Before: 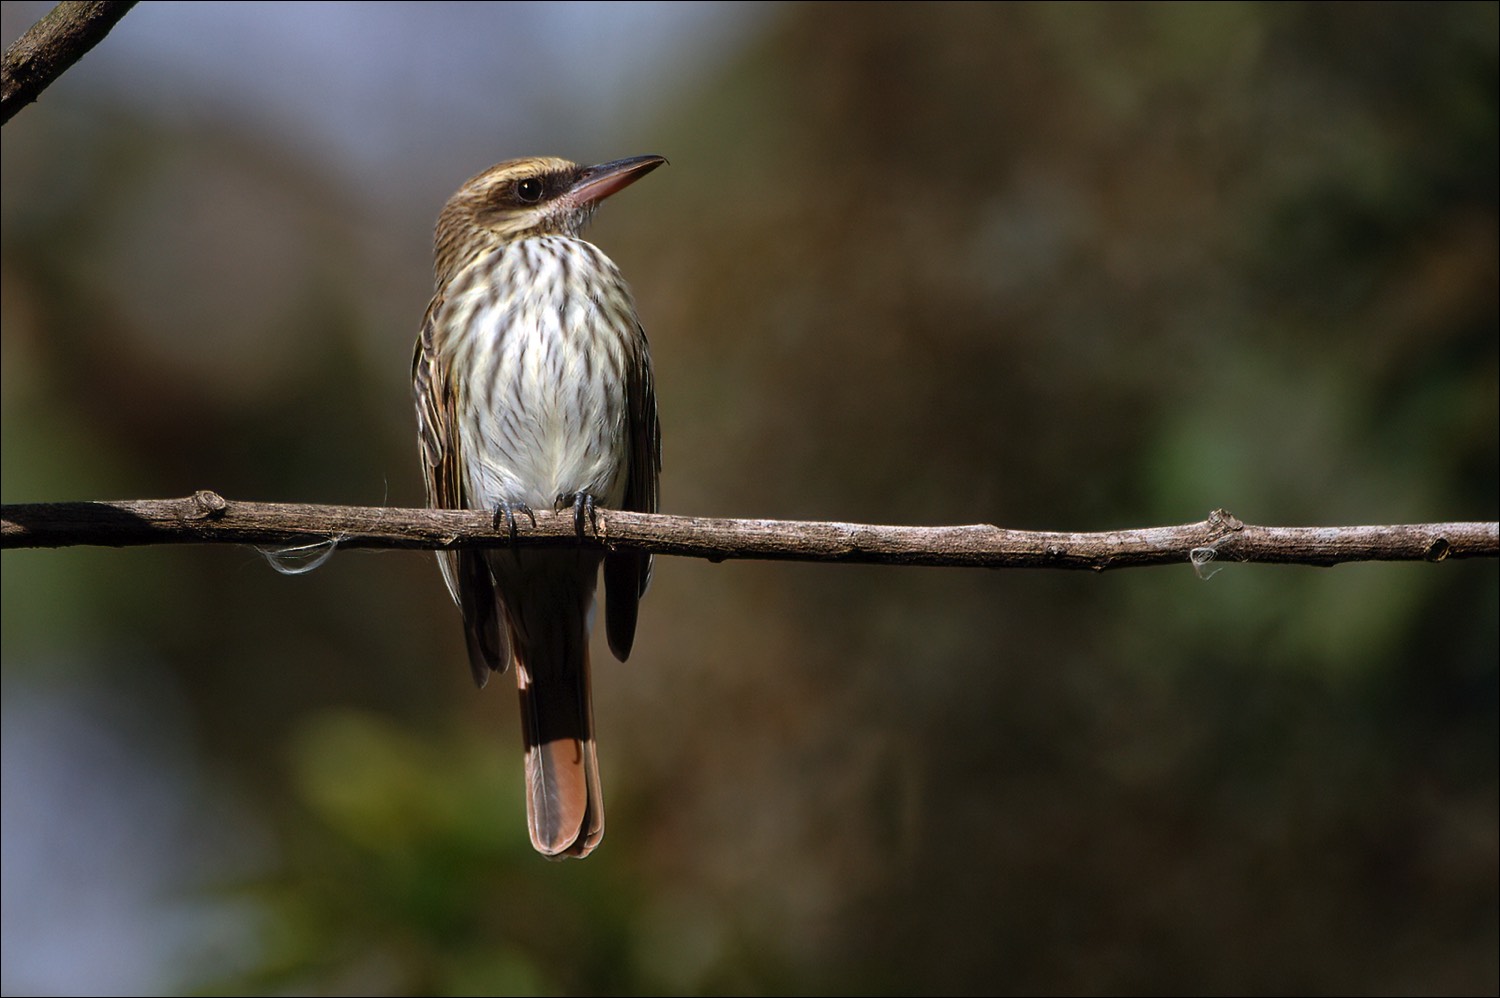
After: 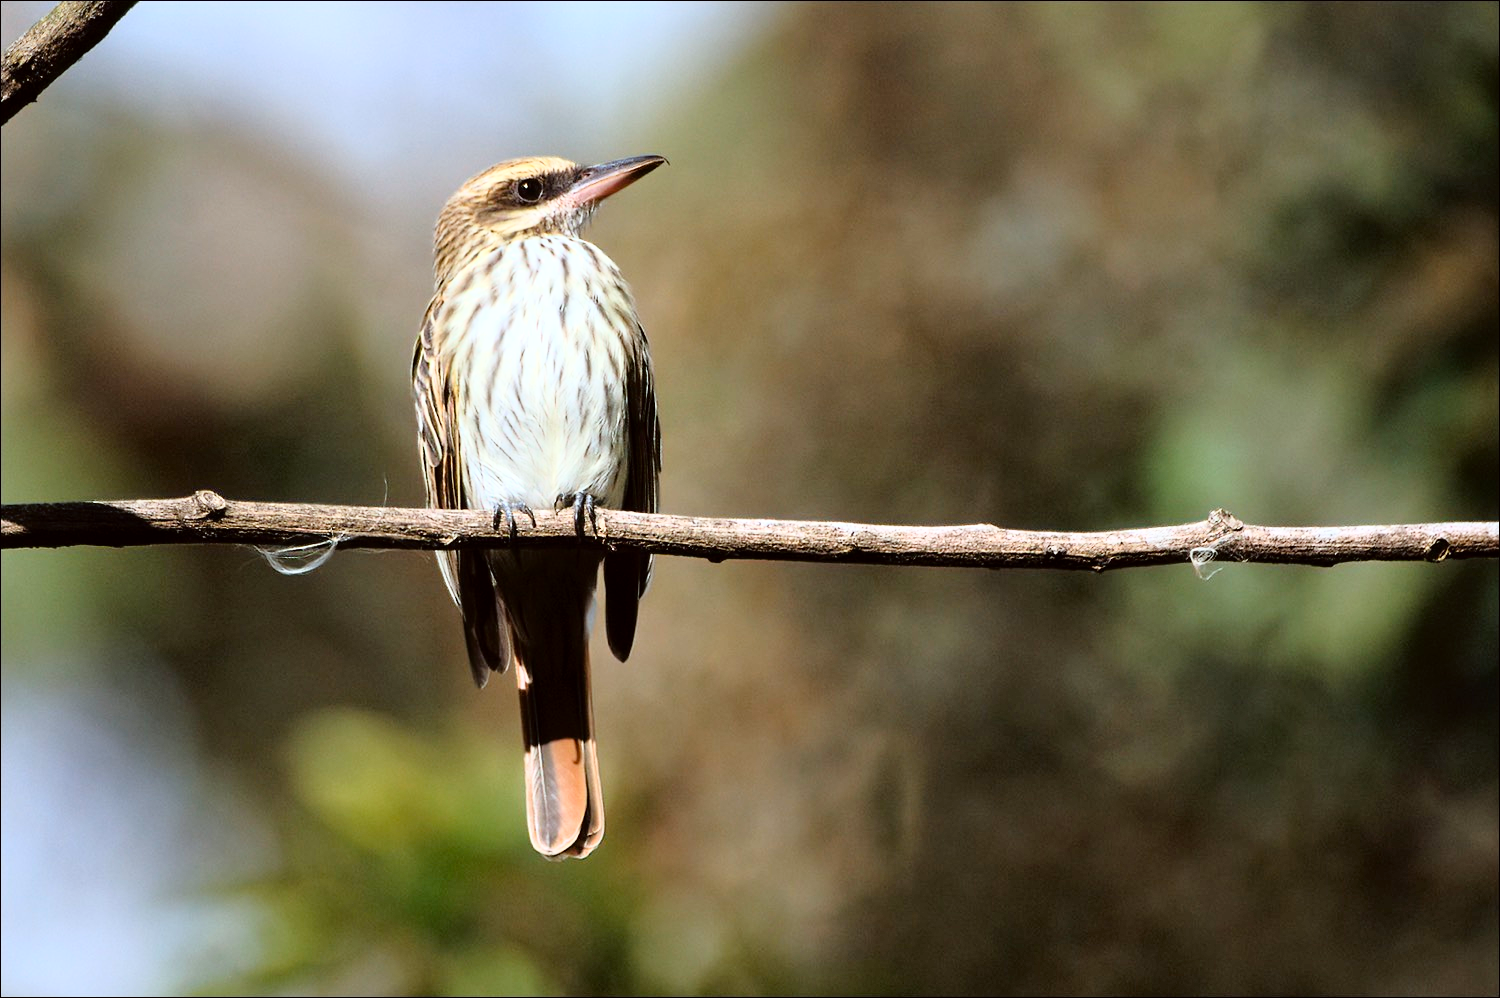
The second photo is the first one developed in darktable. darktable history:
base curve: curves: ch0 [(0, 0) (0.012, 0.01) (0.073, 0.168) (0.31, 0.711) (0.645, 0.957) (1, 1)]
color correction: highlights a* -2.94, highlights b* -2.36, shadows a* 1.96, shadows b* 2.69
